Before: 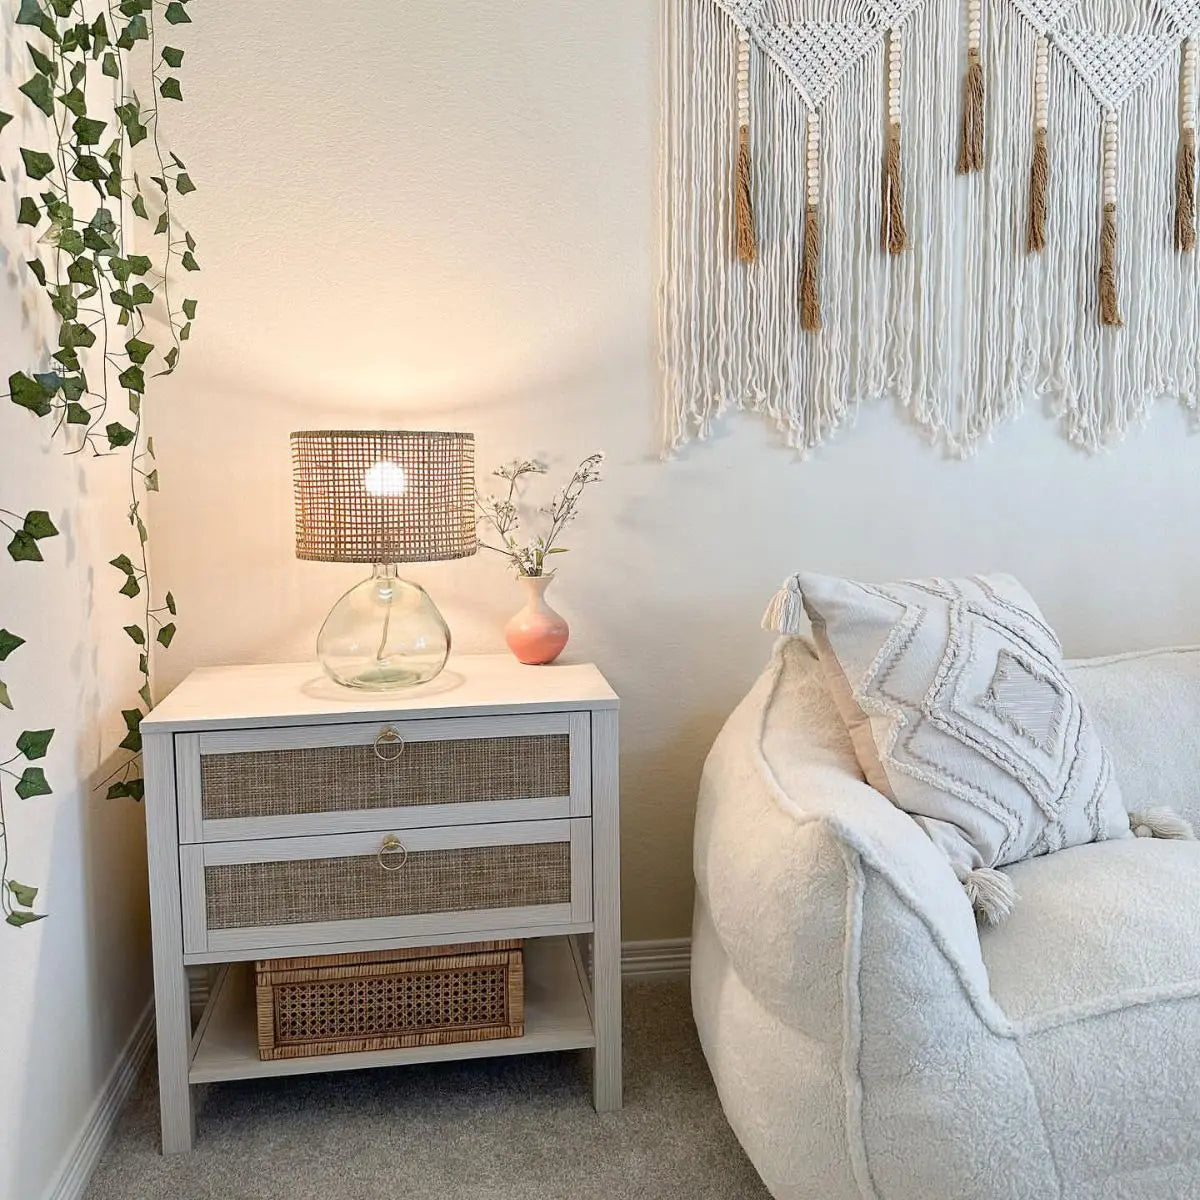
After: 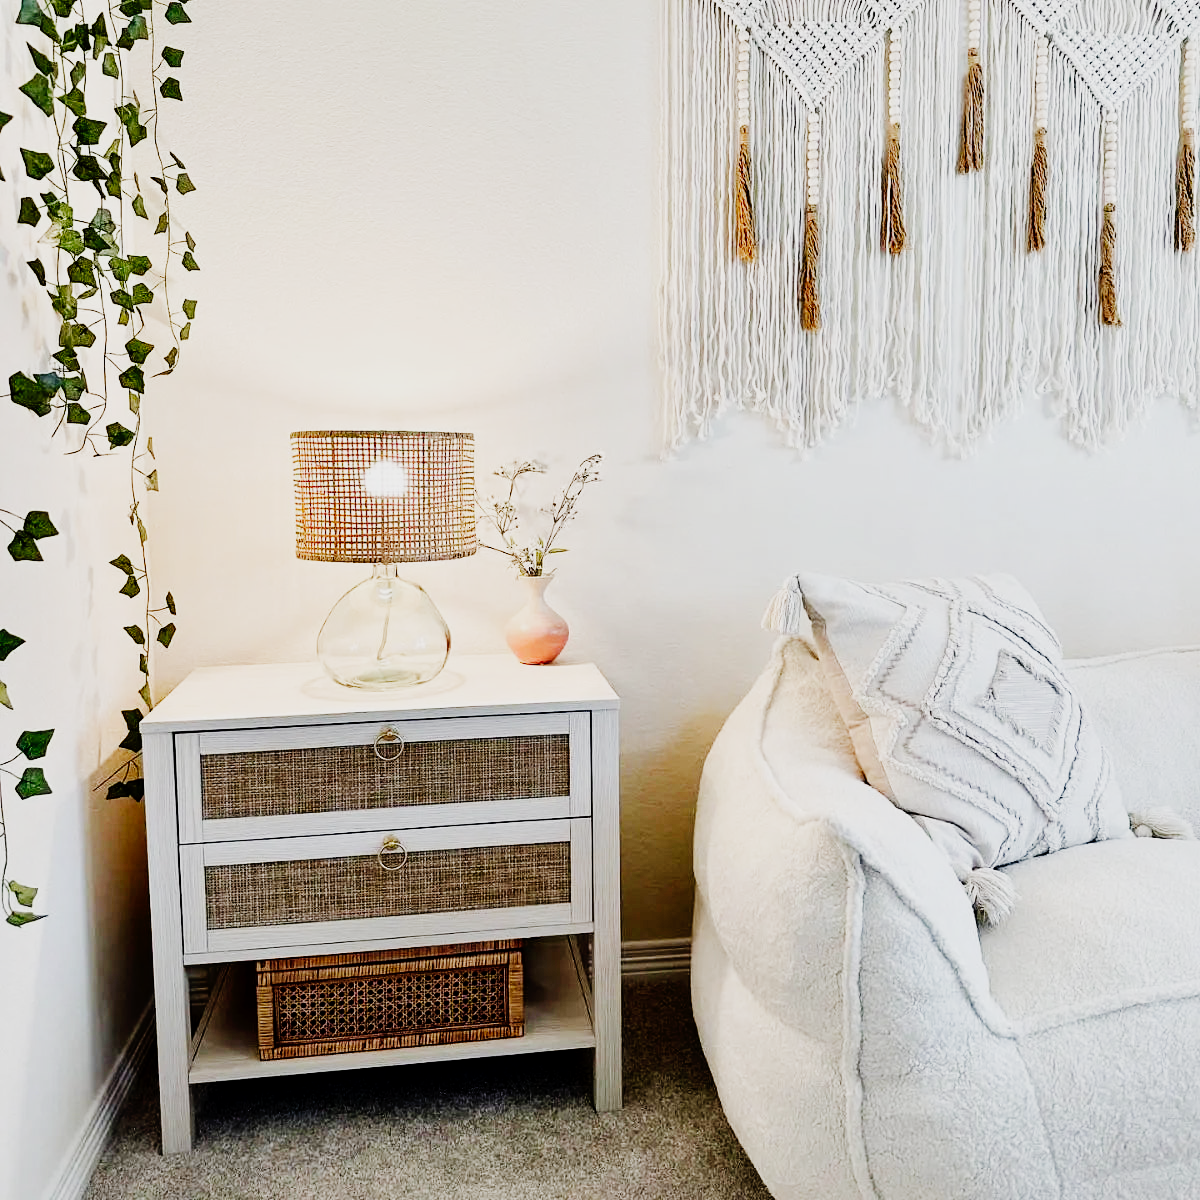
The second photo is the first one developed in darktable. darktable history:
tone curve: curves: ch0 [(0, 0) (0.003, 0.002) (0.011, 0.006) (0.025, 0.012) (0.044, 0.021) (0.069, 0.027) (0.1, 0.035) (0.136, 0.06) (0.177, 0.108) (0.224, 0.173) (0.277, 0.26) (0.335, 0.353) (0.399, 0.453) (0.468, 0.555) (0.543, 0.641) (0.623, 0.724) (0.709, 0.792) (0.801, 0.857) (0.898, 0.918) (1, 1)], preserve colors none
sigmoid: contrast 1.8, skew -0.2, preserve hue 0%, red attenuation 0.1, red rotation 0.035, green attenuation 0.1, green rotation -0.017, blue attenuation 0.15, blue rotation -0.052, base primaries Rec2020
local contrast: mode bilateral grid, contrast 20, coarseness 50, detail 120%, midtone range 0.2
